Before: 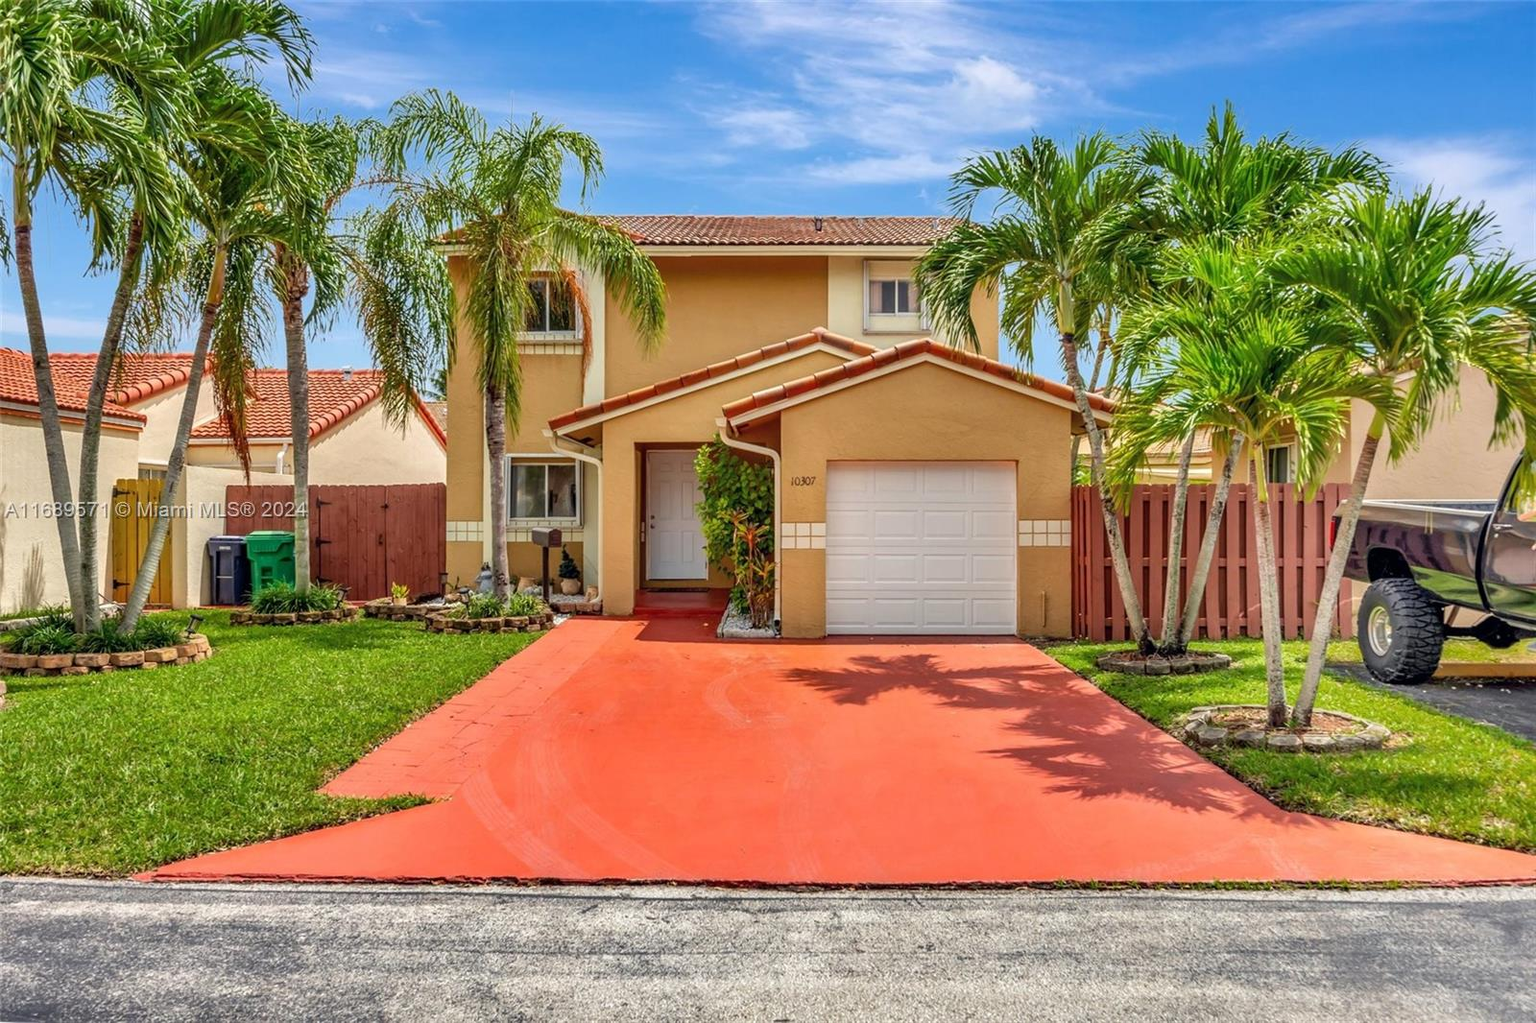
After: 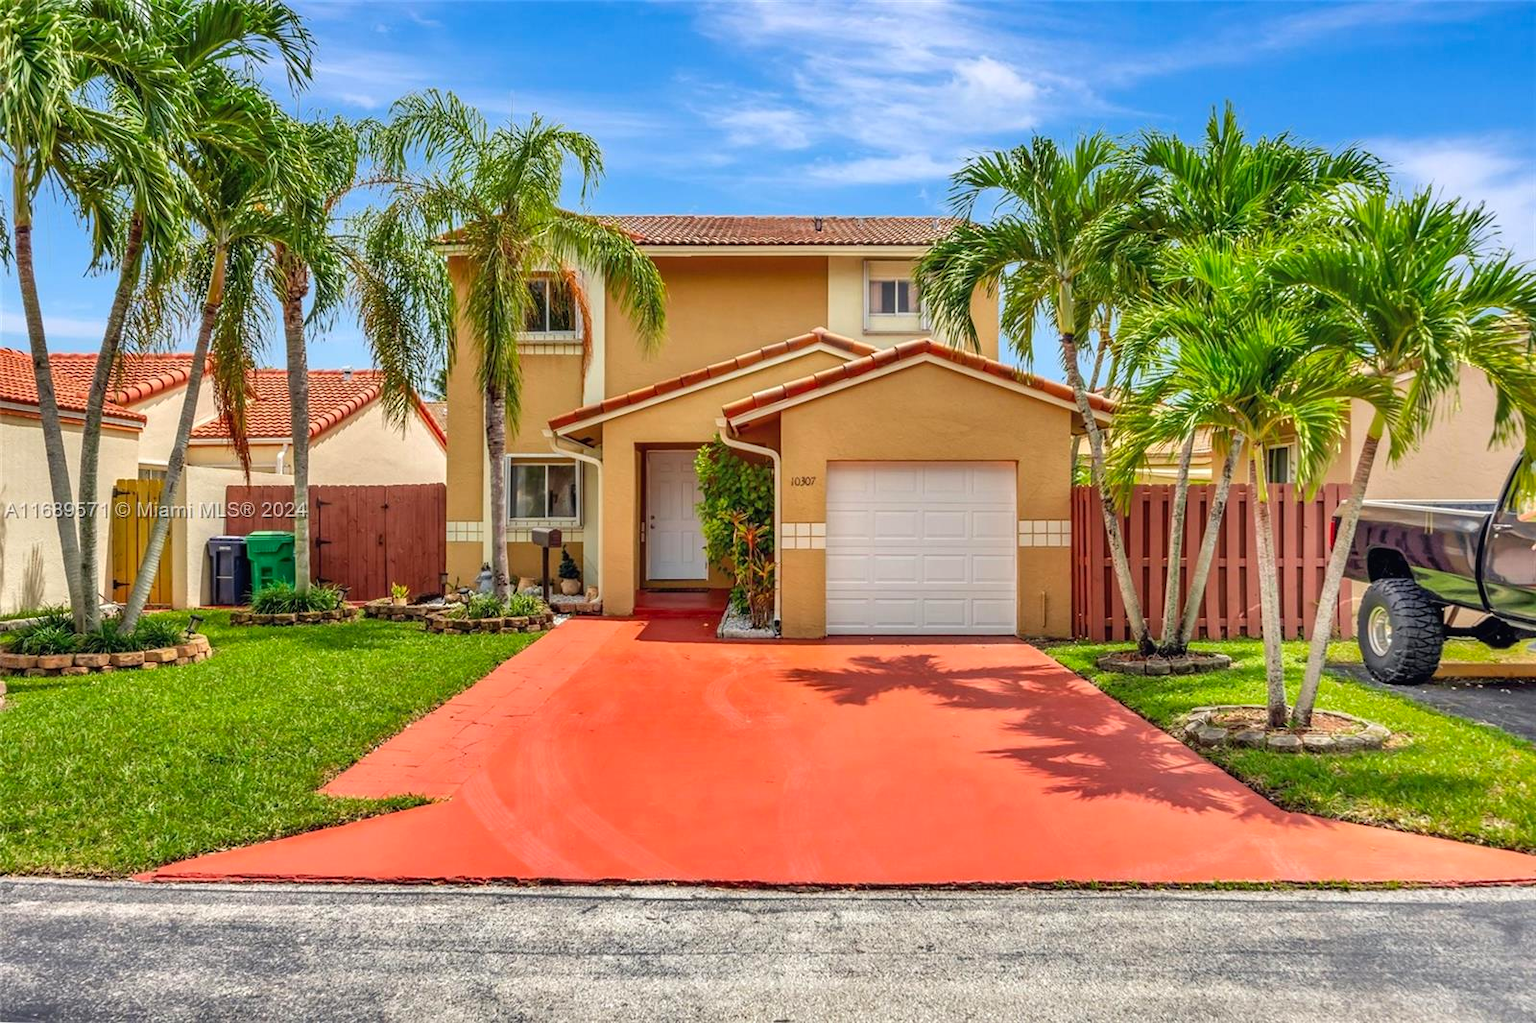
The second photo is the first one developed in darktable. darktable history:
contrast brightness saturation: saturation 0.097
exposure: black level correction -0.001, exposure 0.079 EV, compensate highlight preservation false
